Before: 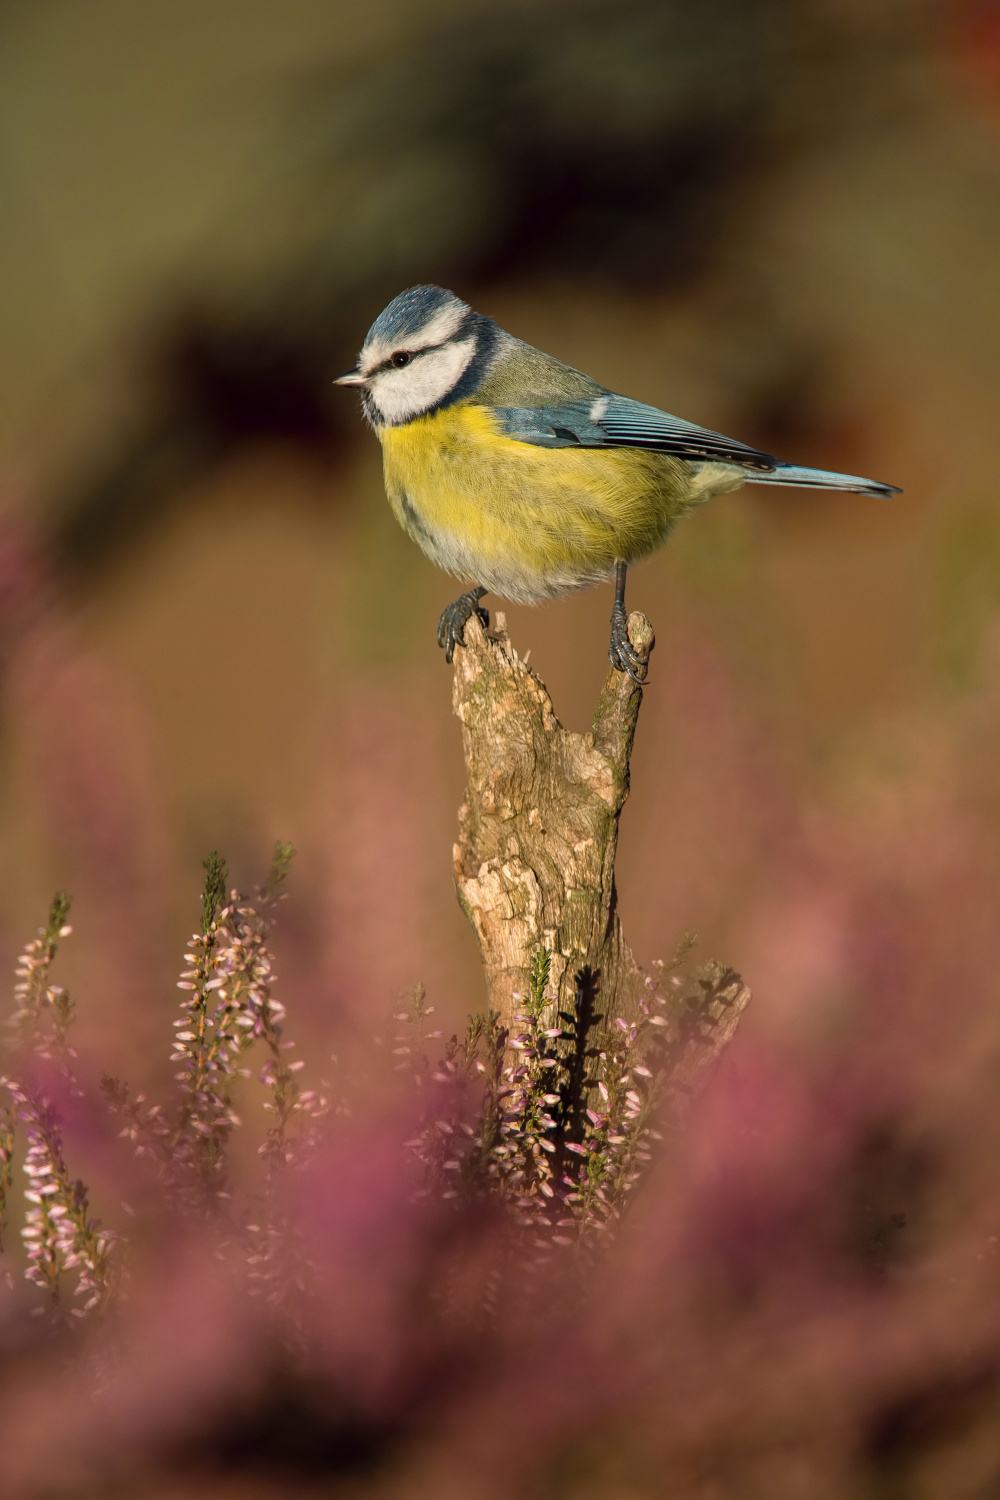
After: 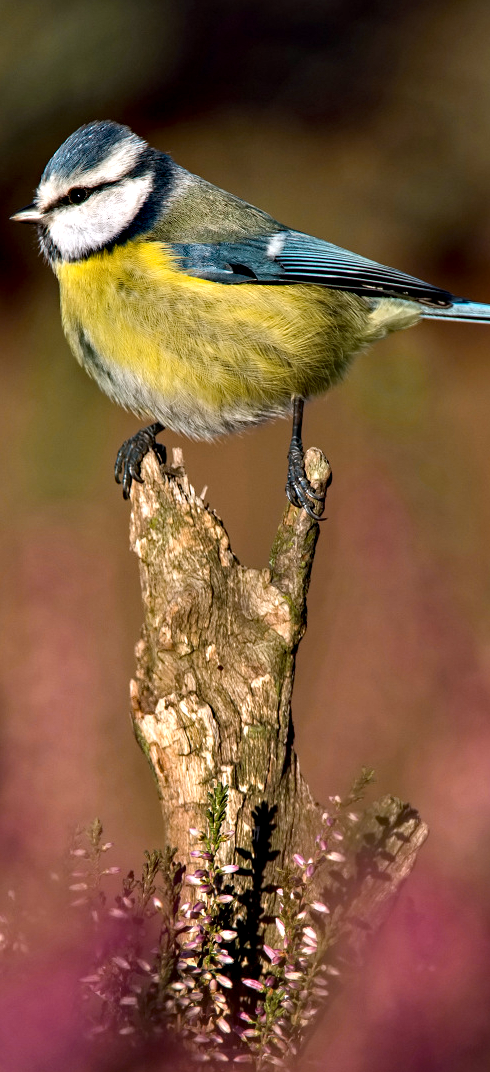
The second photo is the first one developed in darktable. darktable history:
haze removal: strength 0.304, distance 0.256, compatibility mode true, adaptive false
color calibration: illuminant as shot in camera, x 0.358, y 0.373, temperature 4628.91 K
contrast equalizer: y [[0.6 ×6], [0.55 ×6], [0 ×6], [0 ×6], [0 ×6]]
crop: left 32.361%, top 10.978%, right 18.573%, bottom 17.534%
